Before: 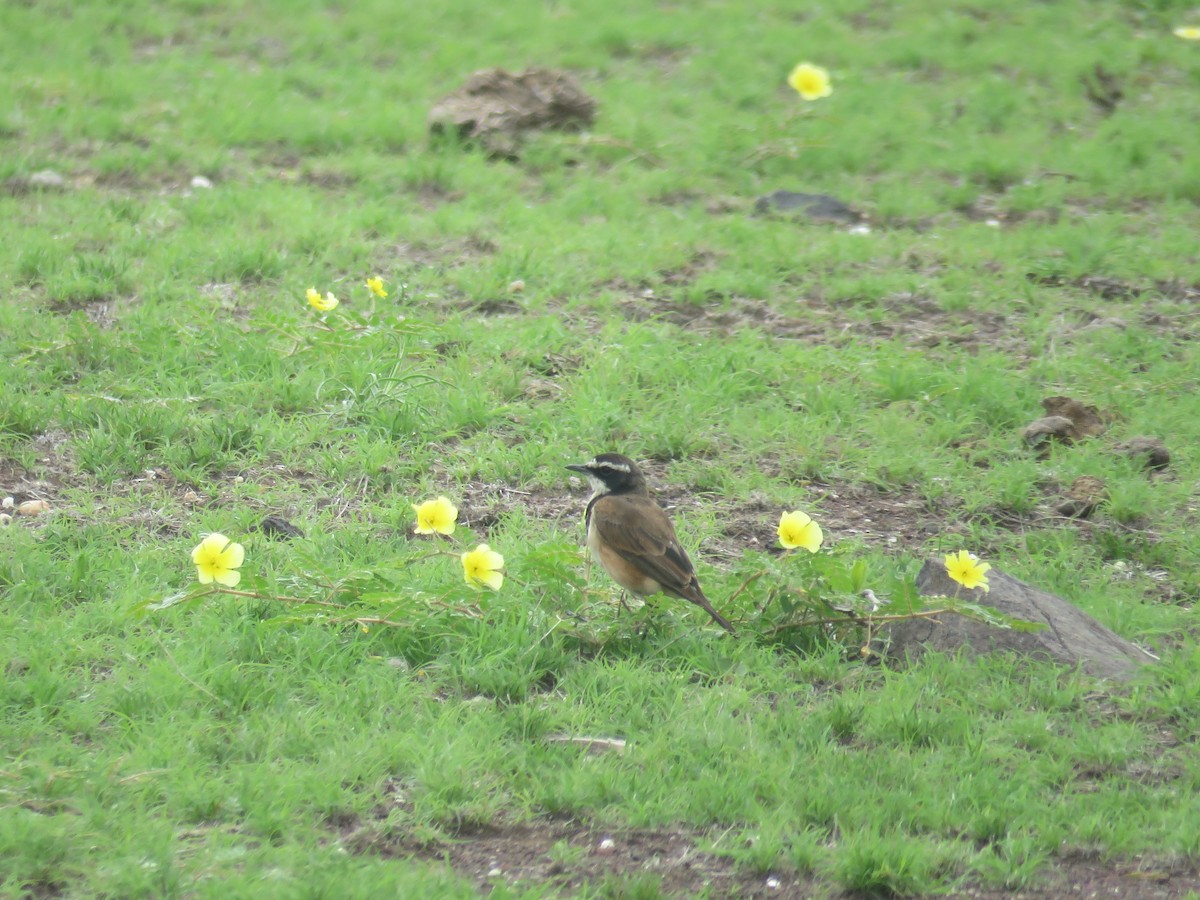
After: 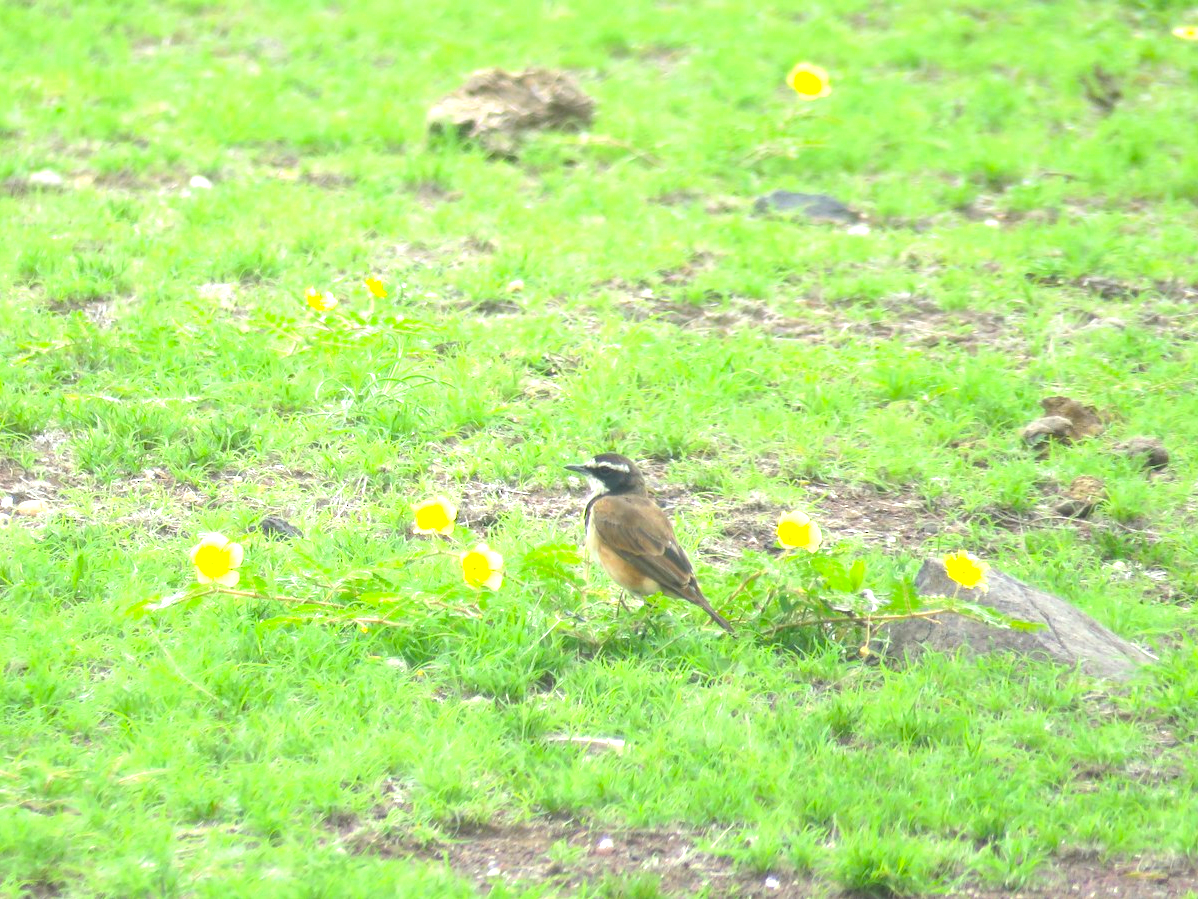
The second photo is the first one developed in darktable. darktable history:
color balance rgb: perceptual saturation grading › global saturation 25.929%, global vibrance 20%
crop: left 0.126%
exposure: black level correction -0.002, exposure 1.11 EV, compensate exposure bias true, compensate highlight preservation false
